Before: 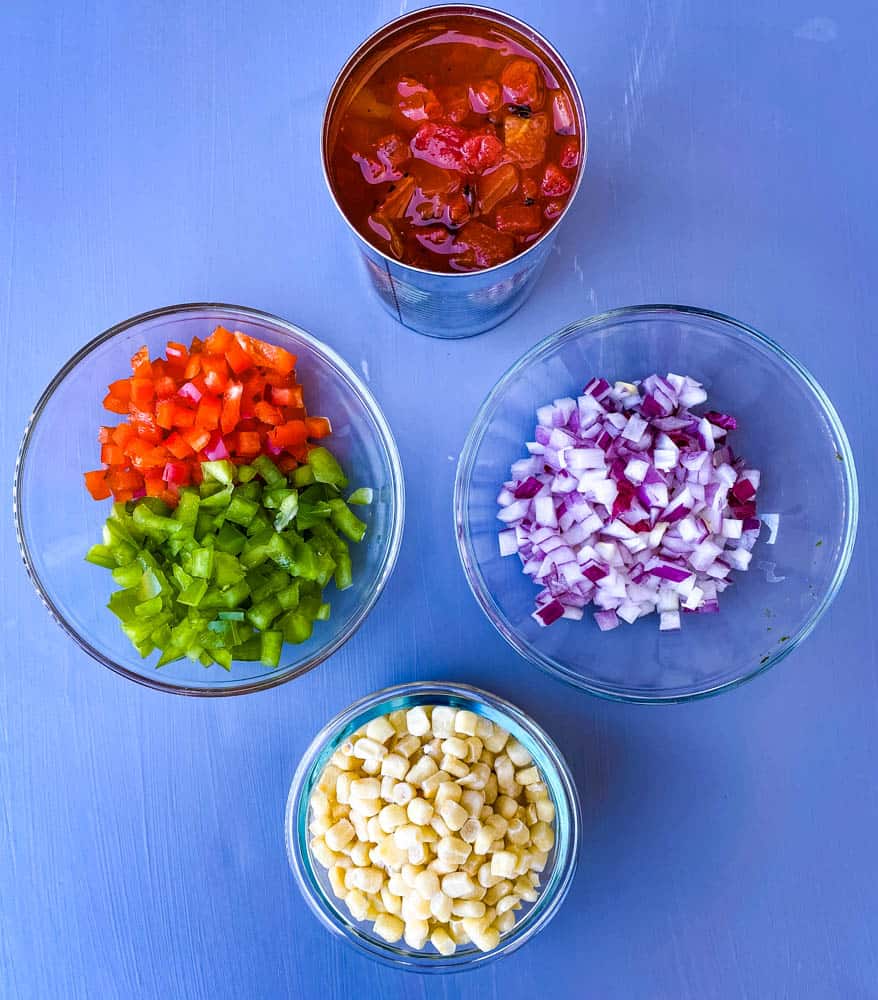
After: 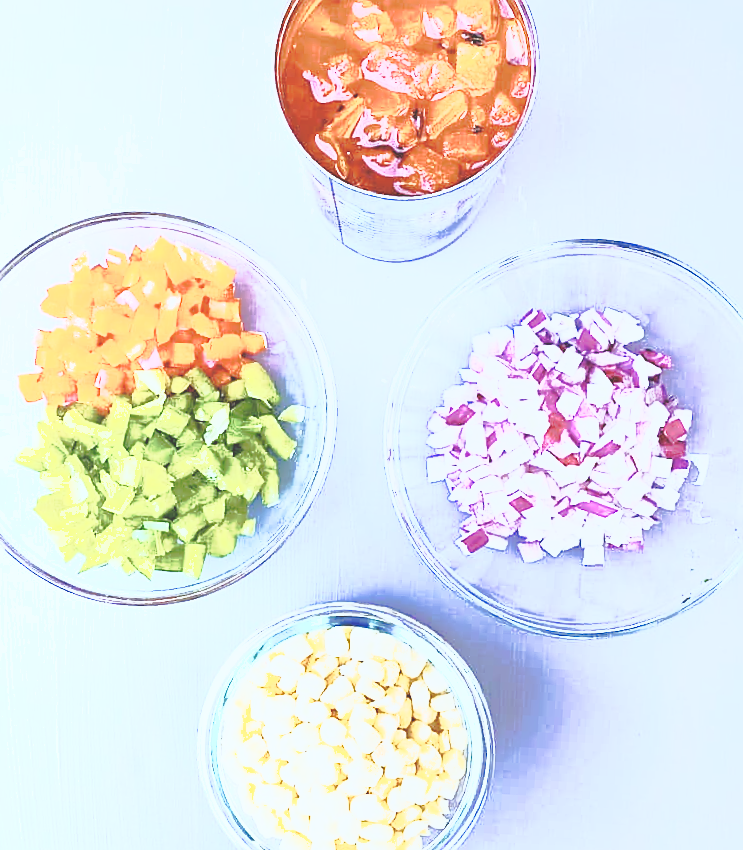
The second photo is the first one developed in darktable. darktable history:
sharpen: on, module defaults
exposure: exposure 1.205 EV, compensate highlight preservation false
tone curve: curves: ch0 [(0, 0.019) (0.078, 0.058) (0.223, 0.217) (0.424, 0.553) (0.631, 0.764) (0.816, 0.932) (1, 1)]; ch1 [(0, 0) (0.262, 0.227) (0.417, 0.386) (0.469, 0.467) (0.502, 0.503) (0.544, 0.548) (0.57, 0.579) (0.608, 0.62) (0.65, 0.68) (0.994, 0.987)]; ch2 [(0, 0) (0.262, 0.188) (0.5, 0.504) (0.553, 0.592) (0.599, 0.653) (1, 1)], preserve colors none
local contrast: detail 69%
crop and rotate: angle -3.27°, left 5.218%, top 5.185%, right 4.752%, bottom 4.338%
color correction: highlights a* -2.79, highlights b* -2.82, shadows a* 2.13, shadows b* 2.88
contrast brightness saturation: contrast 0.557, brightness 0.566, saturation -0.325
shadows and highlights: on, module defaults
